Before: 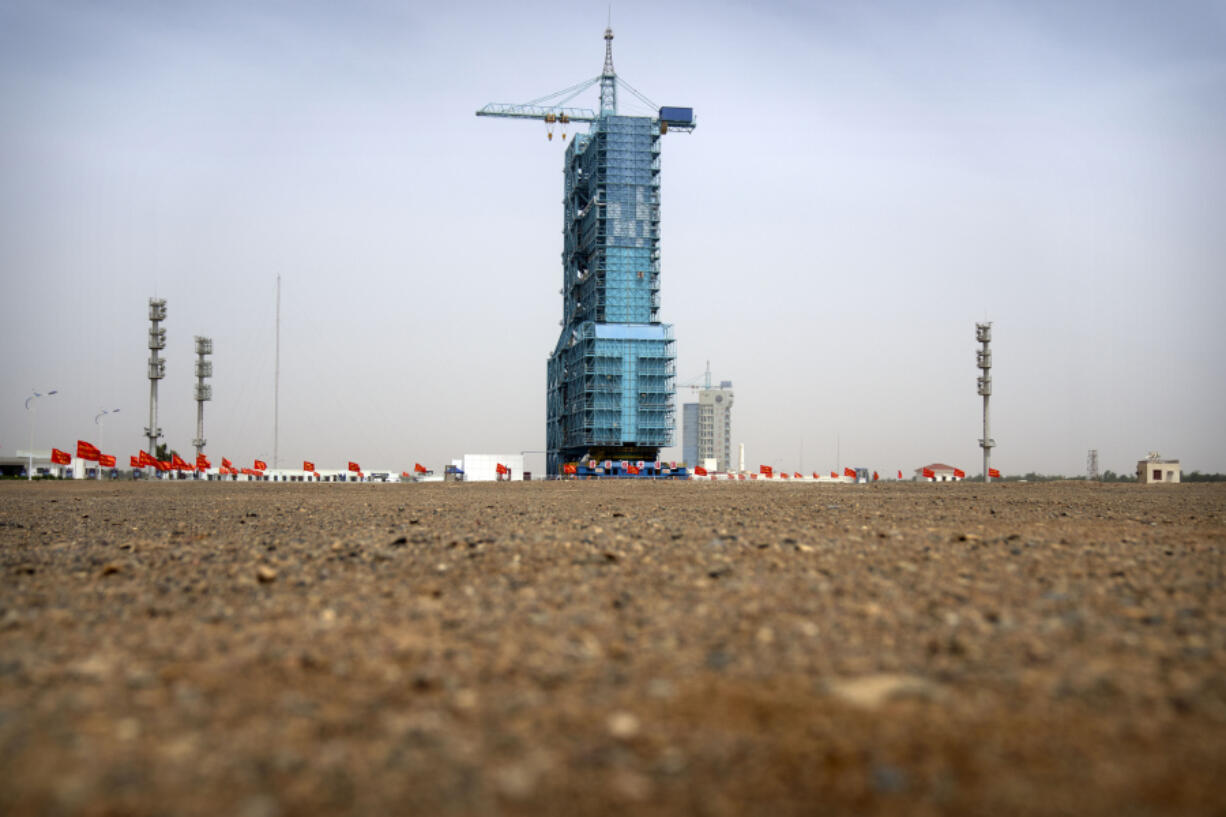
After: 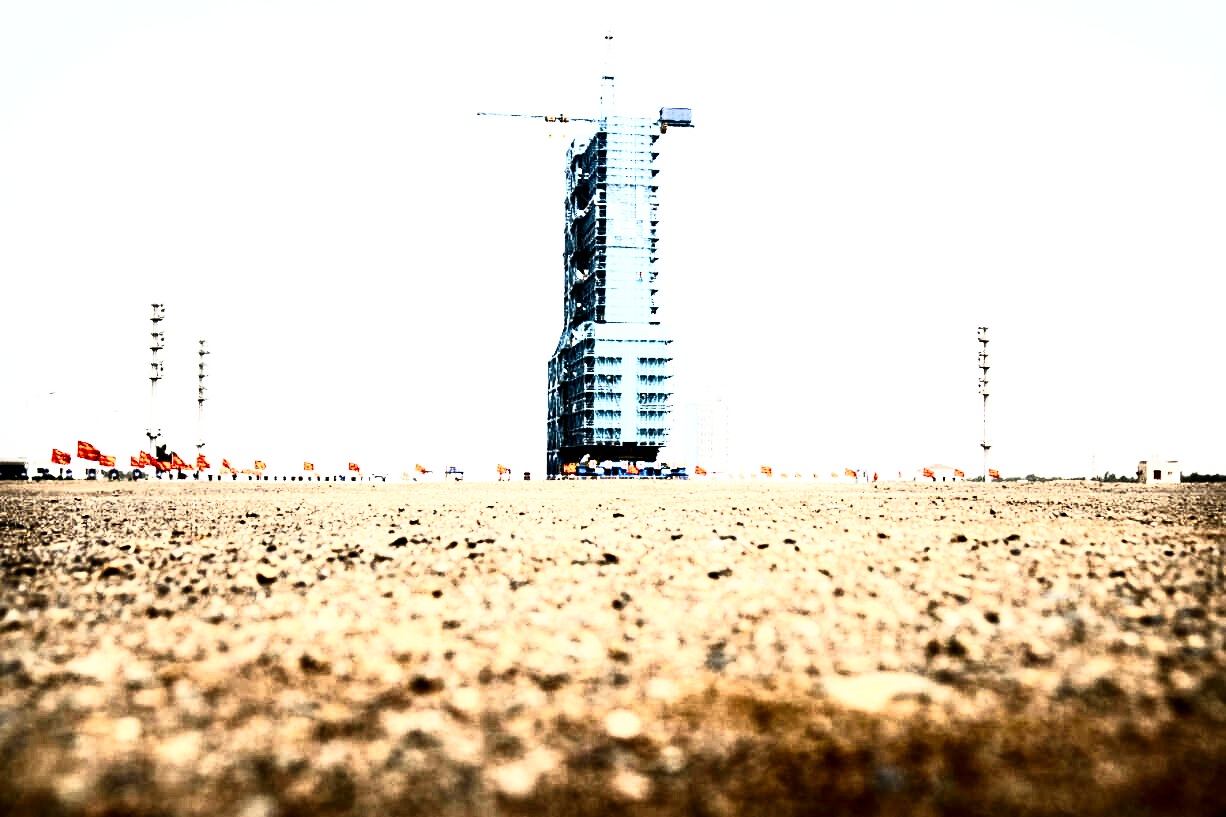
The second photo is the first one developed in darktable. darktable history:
tone equalizer: -8 EV -1.07 EV, -7 EV -1 EV, -6 EV -0.875 EV, -5 EV -0.593 EV, -3 EV 0.605 EV, -2 EV 0.892 EV, -1 EV 0.986 EV, +0 EV 1.08 EV, edges refinement/feathering 500, mask exposure compensation -1.57 EV, preserve details no
contrast equalizer: y [[0.5, 0.5, 0.5, 0.512, 0.552, 0.62], [0.5 ×6], [0.5 ×4, 0.504, 0.553], [0 ×6], [0 ×6]]
exposure: black level correction 0, exposure 0.499 EV, compensate highlight preservation false
tone curve: curves: ch0 [(0, 0) (0.003, 0) (0.011, 0.001) (0.025, 0.002) (0.044, 0.004) (0.069, 0.006) (0.1, 0.009) (0.136, 0.03) (0.177, 0.076) (0.224, 0.13) (0.277, 0.202) (0.335, 0.28) (0.399, 0.367) (0.468, 0.46) (0.543, 0.562) (0.623, 0.67) (0.709, 0.787) (0.801, 0.889) (0.898, 0.972) (1, 1)], preserve colors none
contrast brightness saturation: contrast 0.383, brightness 0.111
shadows and highlights: shadows -1.79, highlights 40.21
